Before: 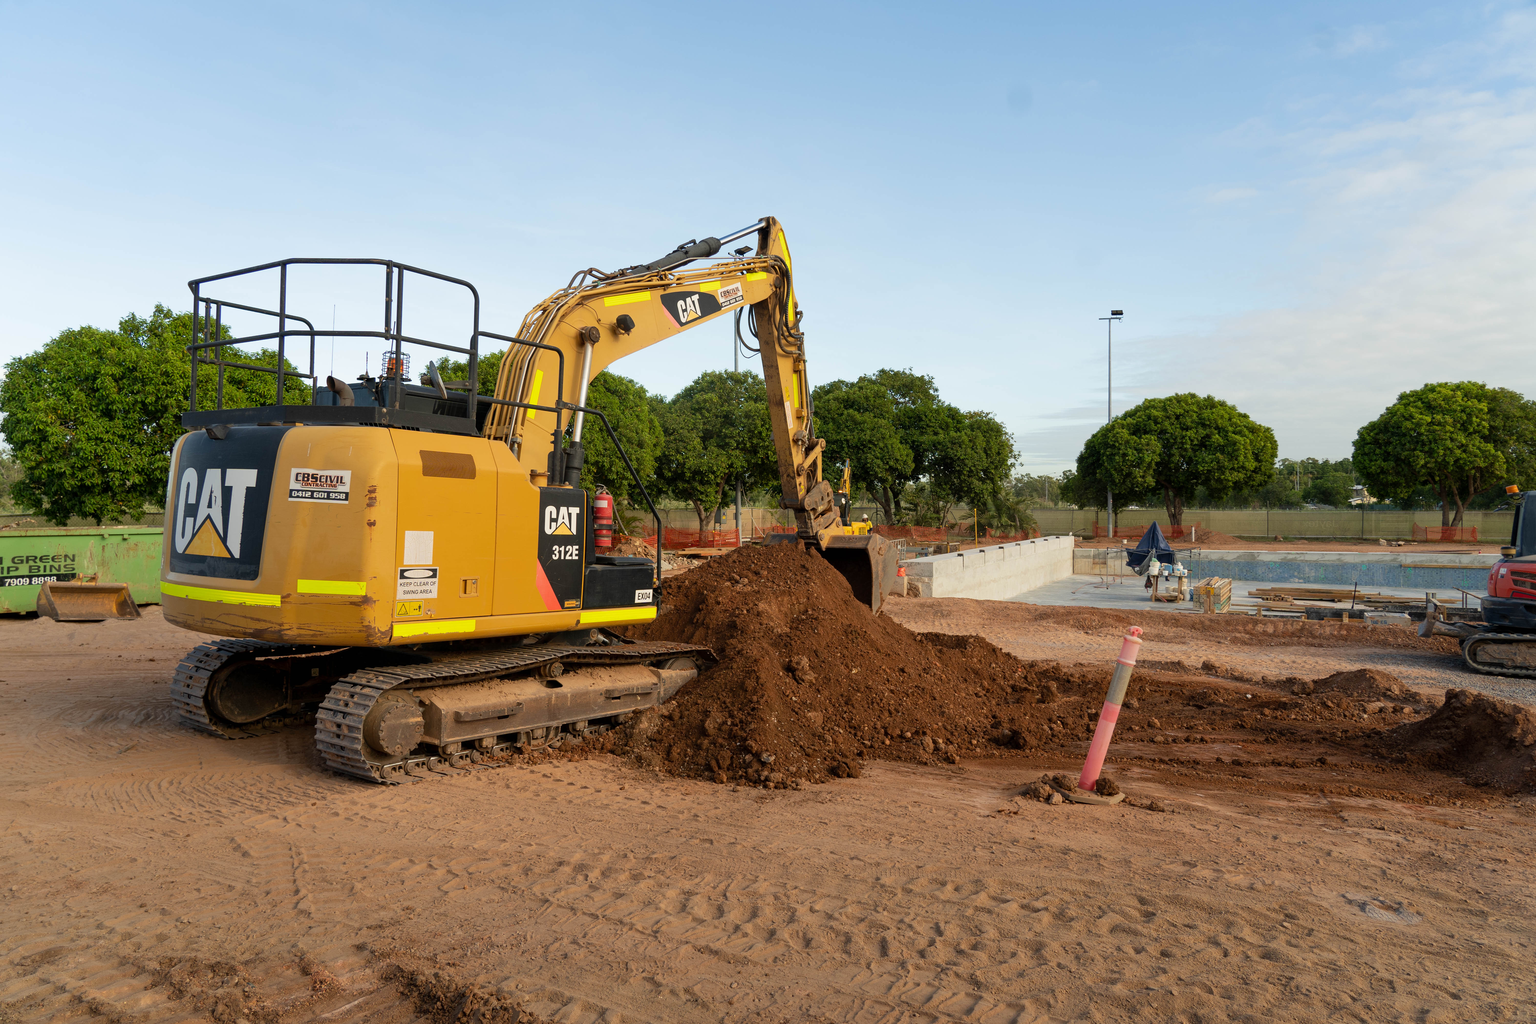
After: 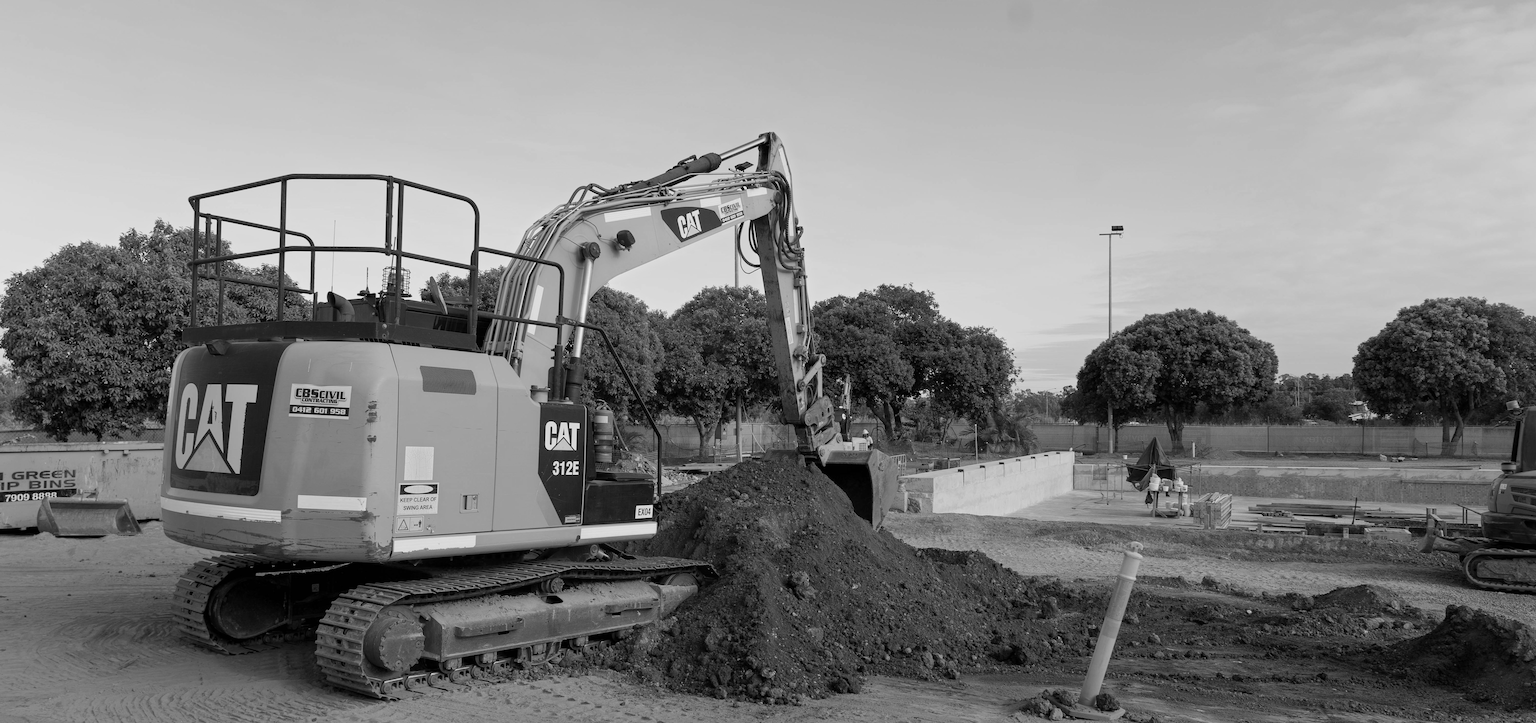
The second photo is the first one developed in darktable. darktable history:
white balance: red 0.926, green 1.003, blue 1.133
monochrome: a 30.25, b 92.03
crop and rotate: top 8.293%, bottom 20.996%
